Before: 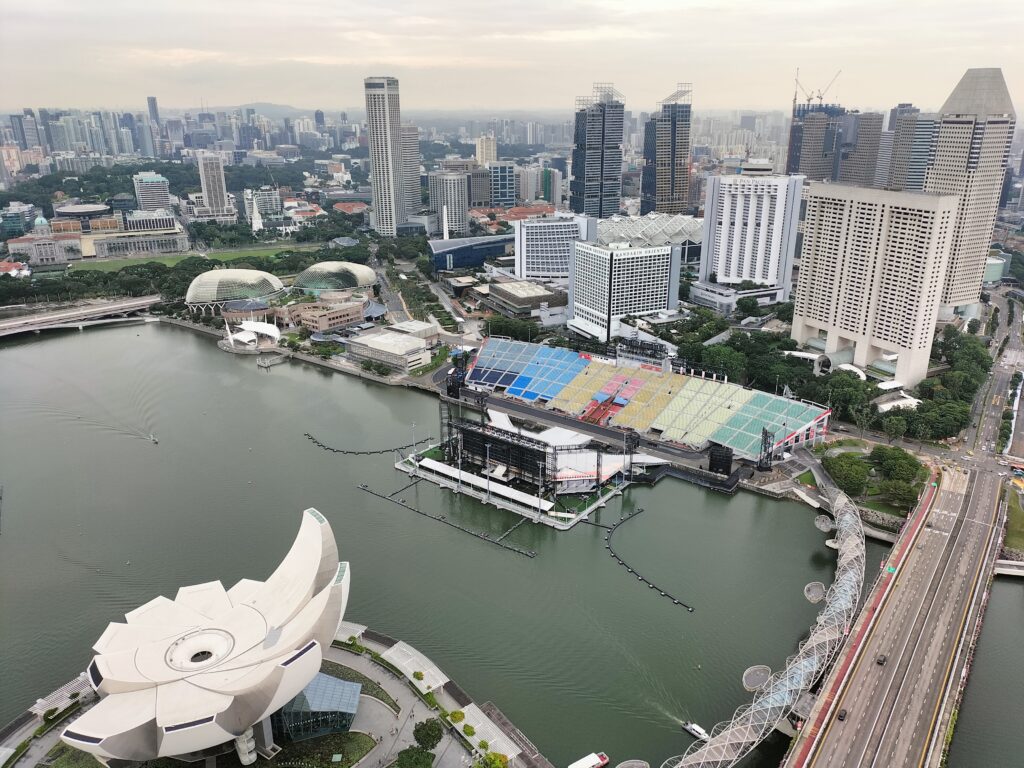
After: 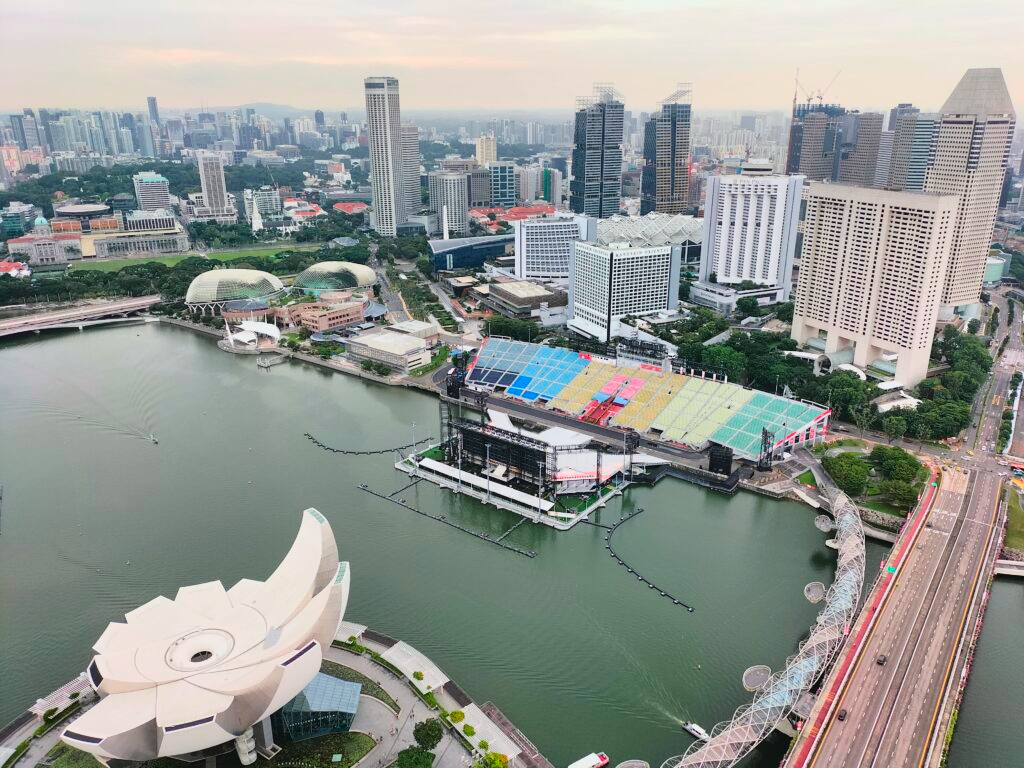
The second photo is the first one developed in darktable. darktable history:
contrast brightness saturation: contrast 0.04, saturation 0.16
tone curve: curves: ch0 [(0, 0.025) (0.15, 0.143) (0.452, 0.486) (0.751, 0.788) (1, 0.961)]; ch1 [(0, 0) (0.416, 0.4) (0.476, 0.469) (0.497, 0.494) (0.546, 0.571) (0.566, 0.607) (0.62, 0.657) (1, 1)]; ch2 [(0, 0) (0.386, 0.397) (0.505, 0.498) (0.547, 0.546) (0.579, 0.58) (1, 1)], color space Lab, independent channels, preserve colors none
